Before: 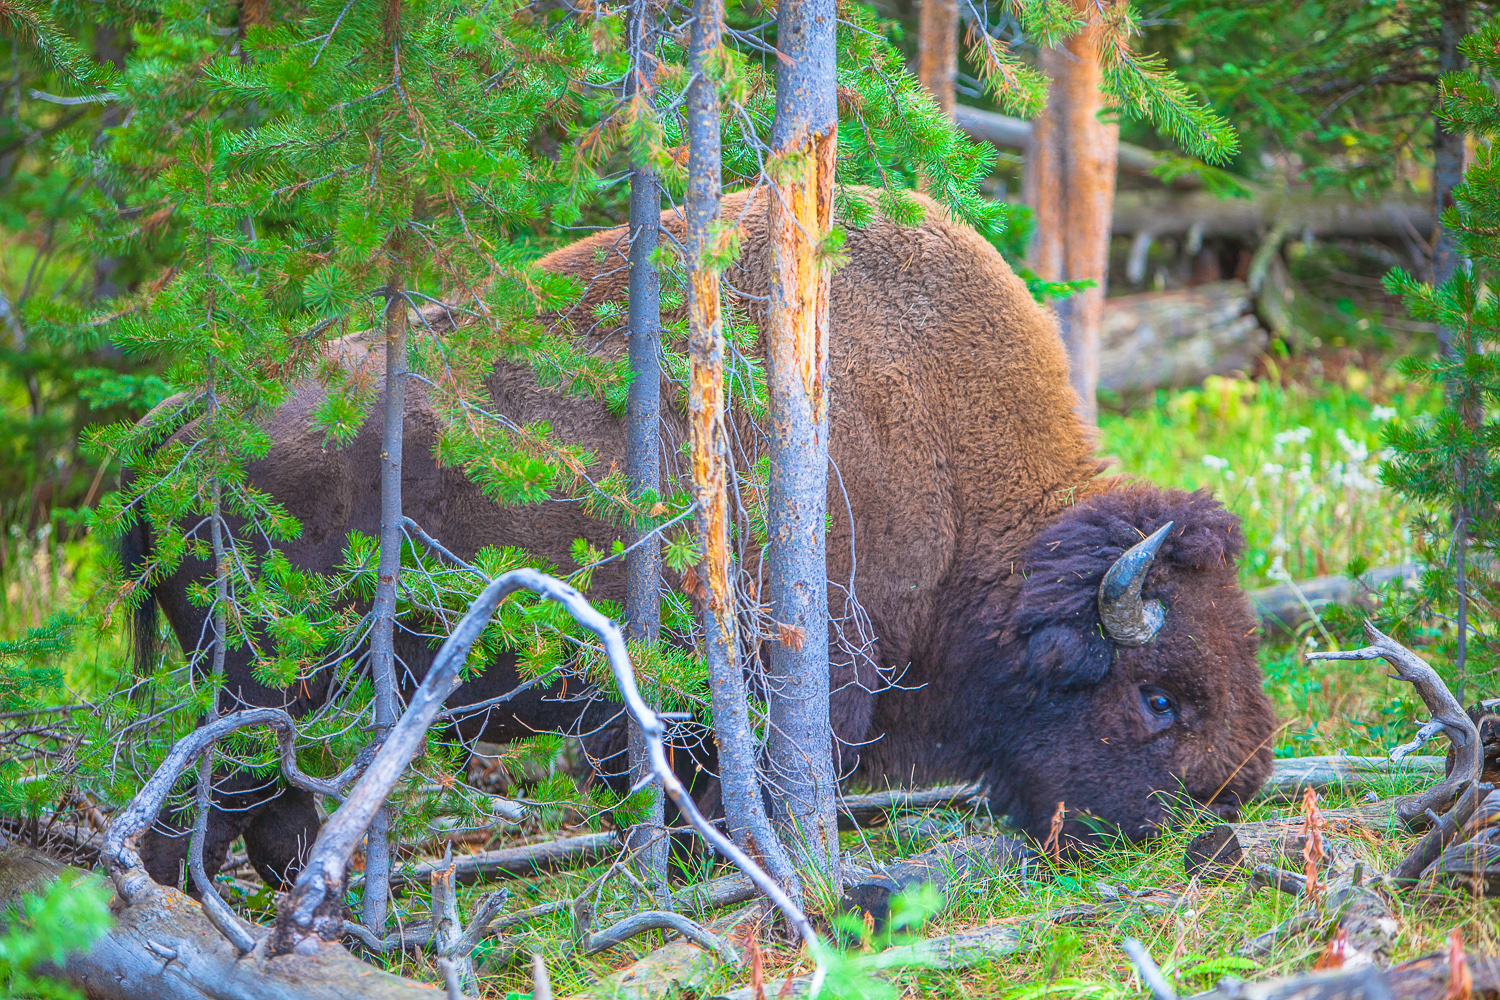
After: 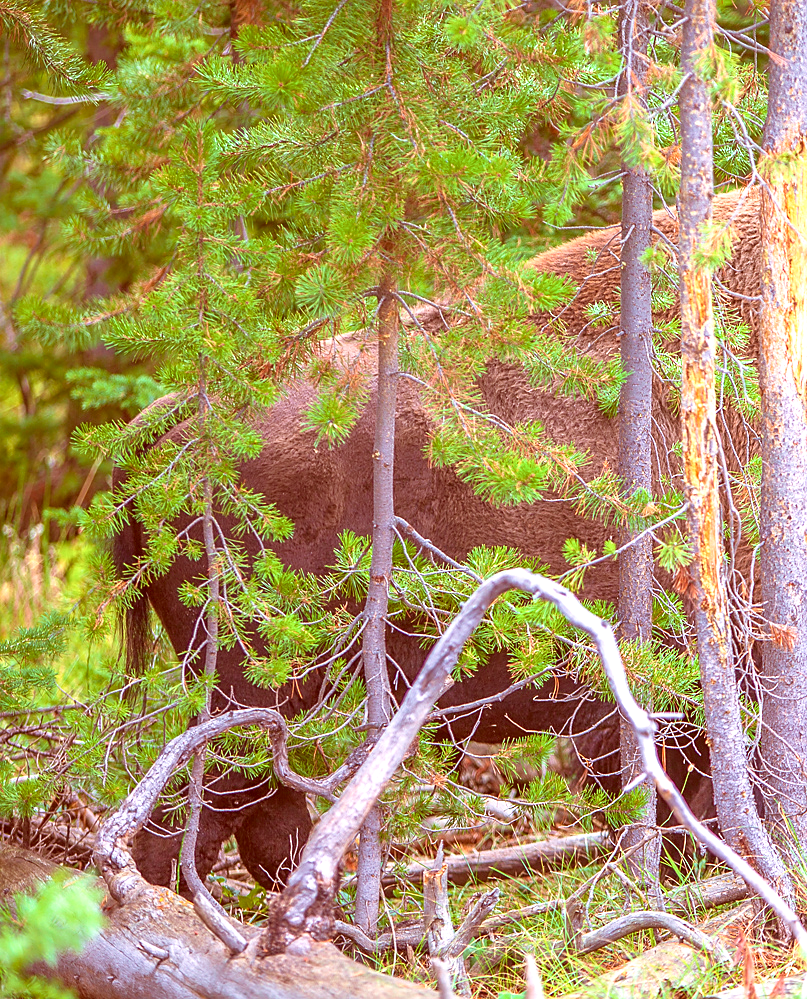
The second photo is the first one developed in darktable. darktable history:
sharpen: radius 1.559, amount 0.373, threshold 1.271
exposure: exposure 0.574 EV, compensate highlight preservation false
crop: left 0.587%, right 45.588%, bottom 0.086%
color correction: highlights a* 9.03, highlights b* 8.71, shadows a* 40, shadows b* 40, saturation 0.8
